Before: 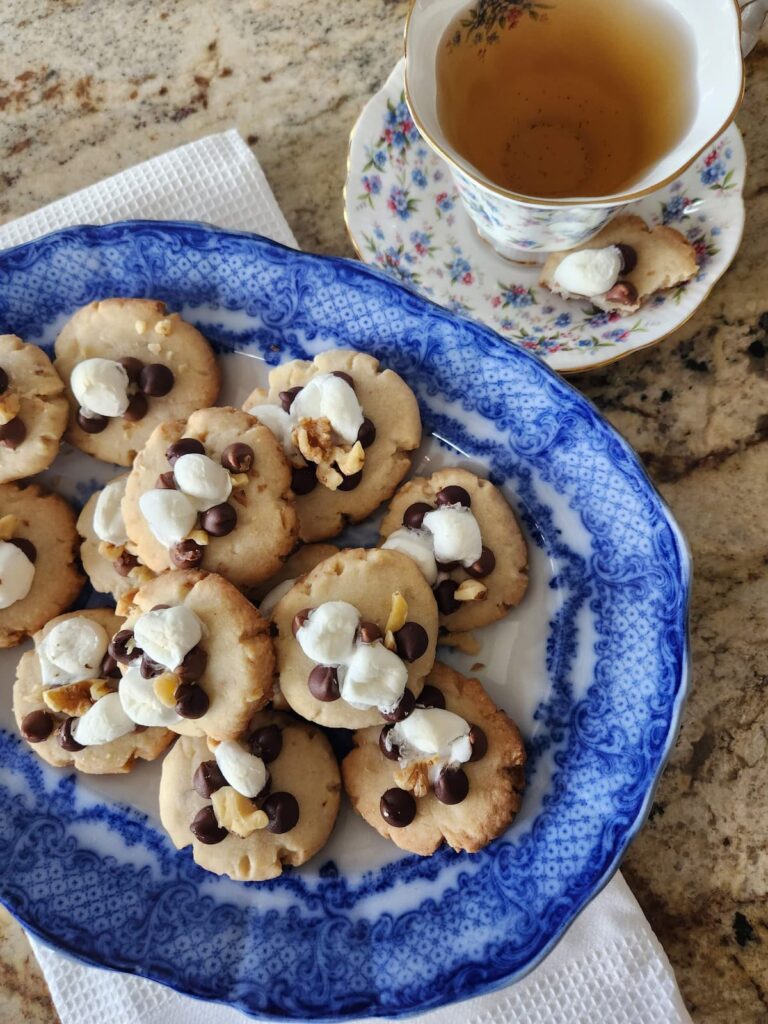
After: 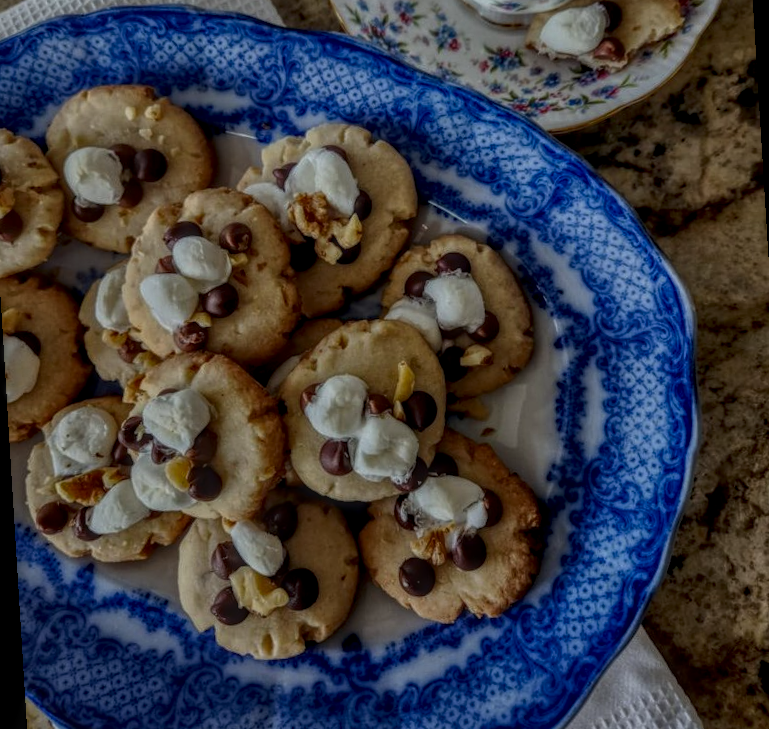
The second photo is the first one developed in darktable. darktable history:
local contrast: highlights 0%, shadows 0%, detail 200%, midtone range 0.25
rotate and perspective: rotation -3.52°, crop left 0.036, crop right 0.964, crop top 0.081, crop bottom 0.919
white balance: red 0.986, blue 1.01
exposure: black level correction 0, exposure -0.721 EV, compensate highlight preservation false
crop and rotate: top 18.507%
contrast brightness saturation: brightness -0.2, saturation 0.08
